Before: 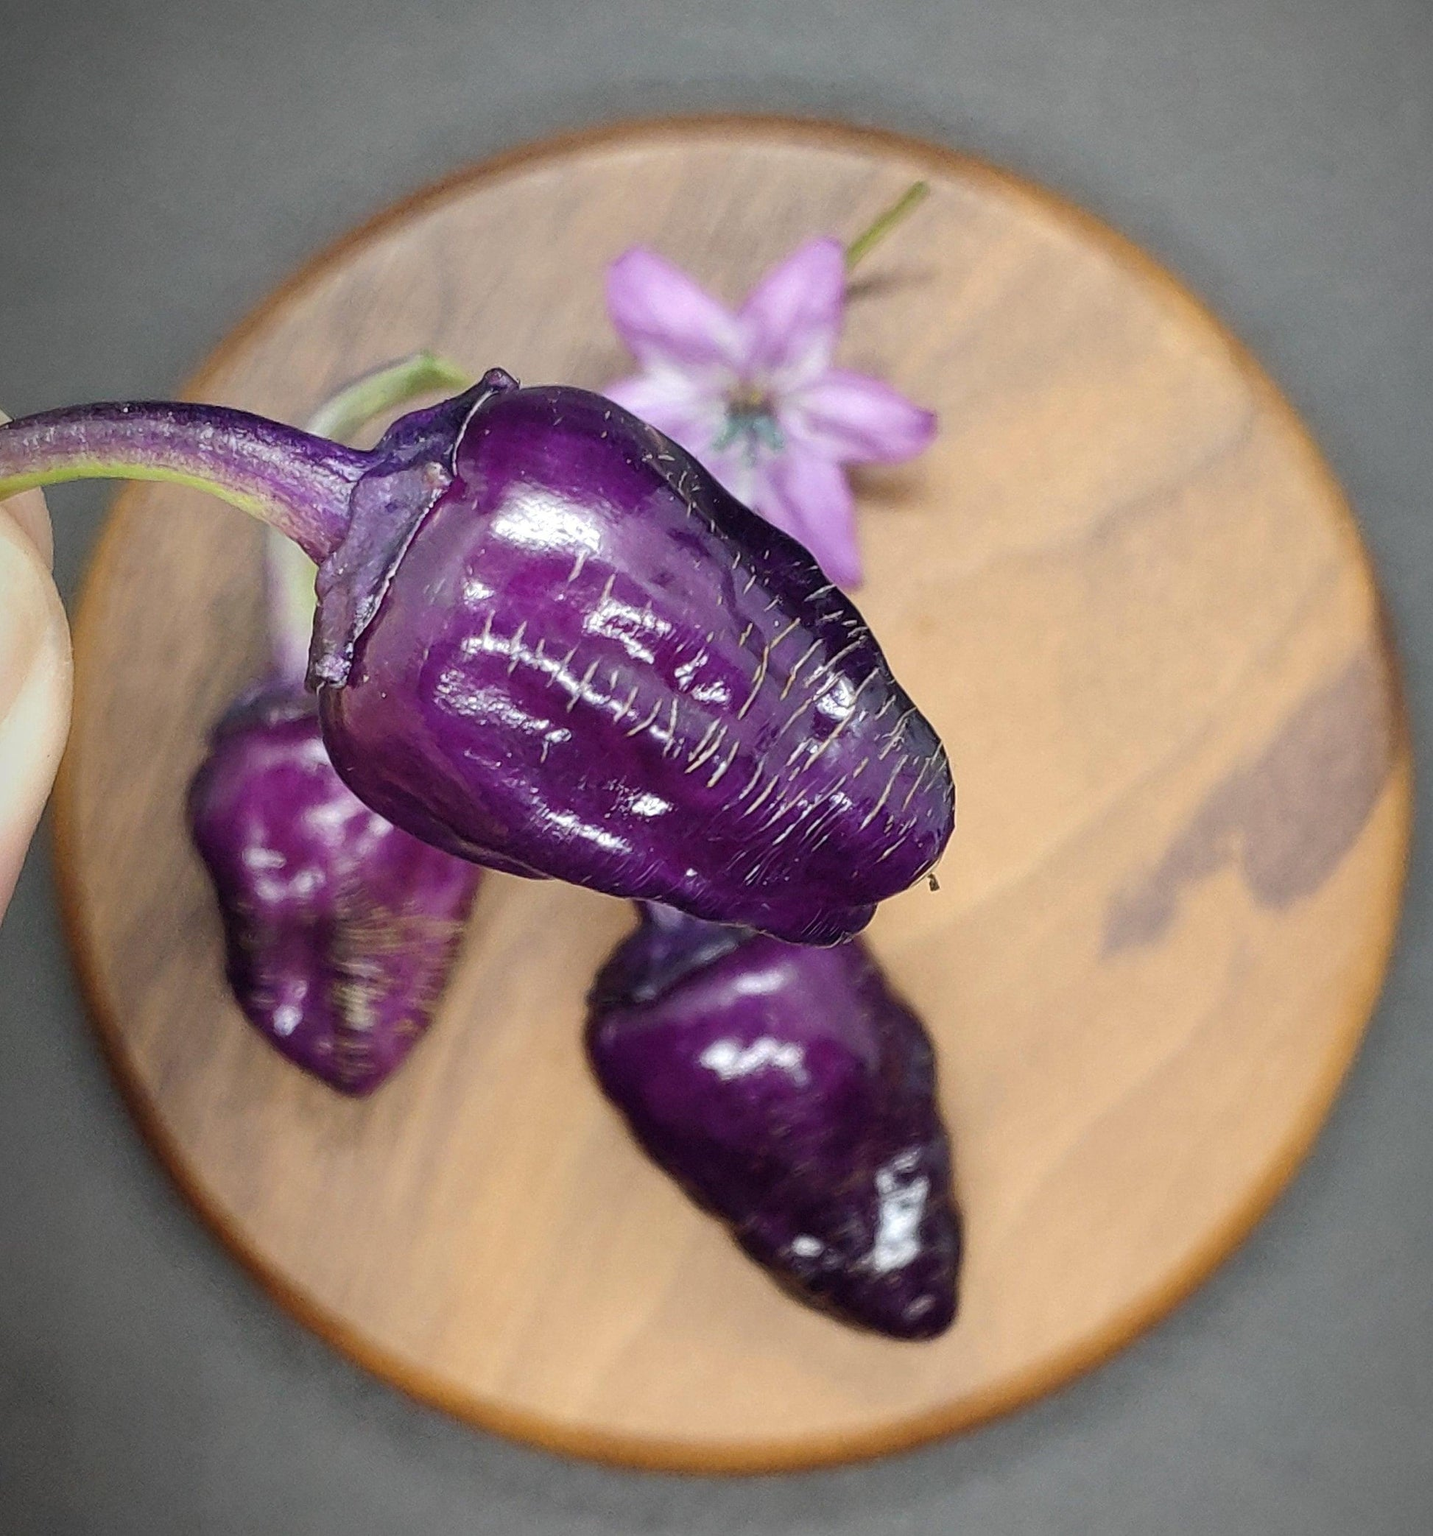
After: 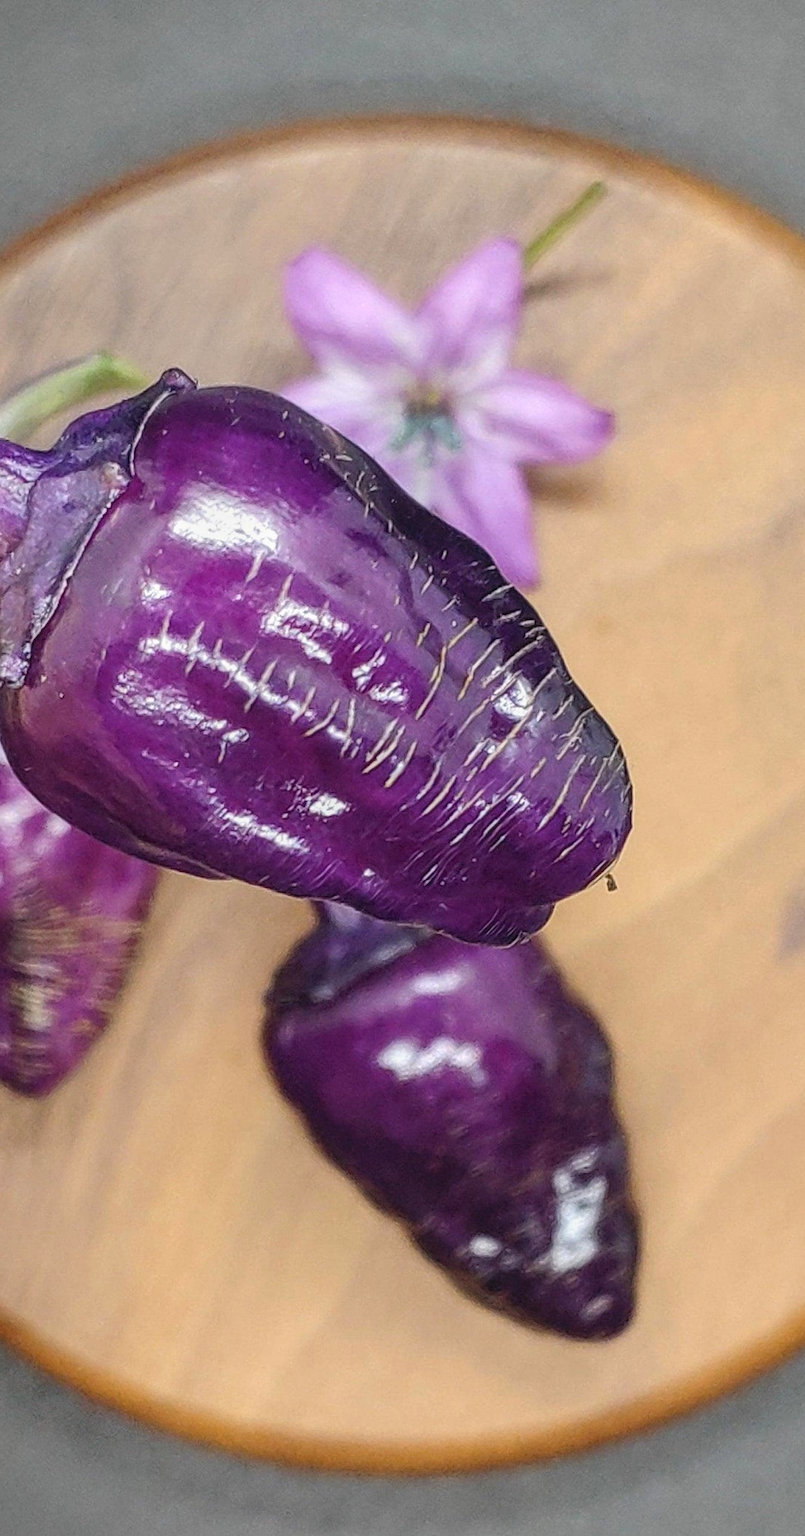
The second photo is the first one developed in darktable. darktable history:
contrast brightness saturation: contrast -0.094, brightness 0.049, saturation 0.083
crop and rotate: left 22.556%, right 21.19%
local contrast: on, module defaults
